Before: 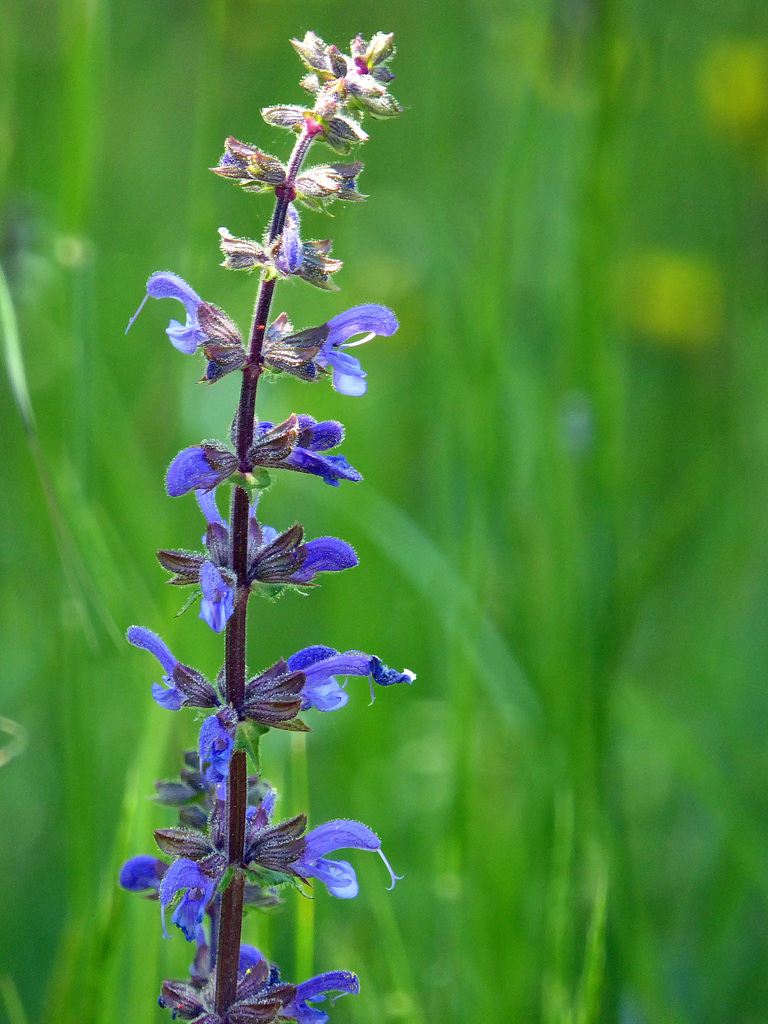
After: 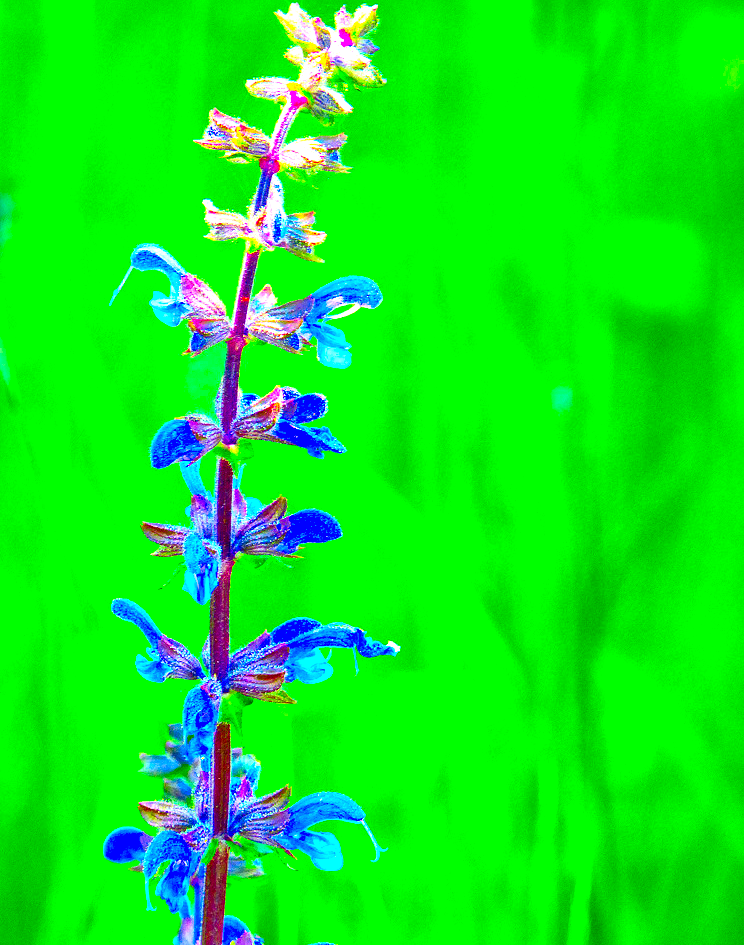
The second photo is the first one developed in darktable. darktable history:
contrast brightness saturation: contrast 0.202, brightness 0.198, saturation 0.78
color correction: highlights b* -0.034, saturation 1.79
local contrast: mode bilateral grid, contrast 51, coarseness 49, detail 150%, midtone range 0.2
crop: left 2.104%, top 2.741%, right 1.015%, bottom 4.912%
exposure: exposure 1.069 EV, compensate exposure bias true, compensate highlight preservation false
